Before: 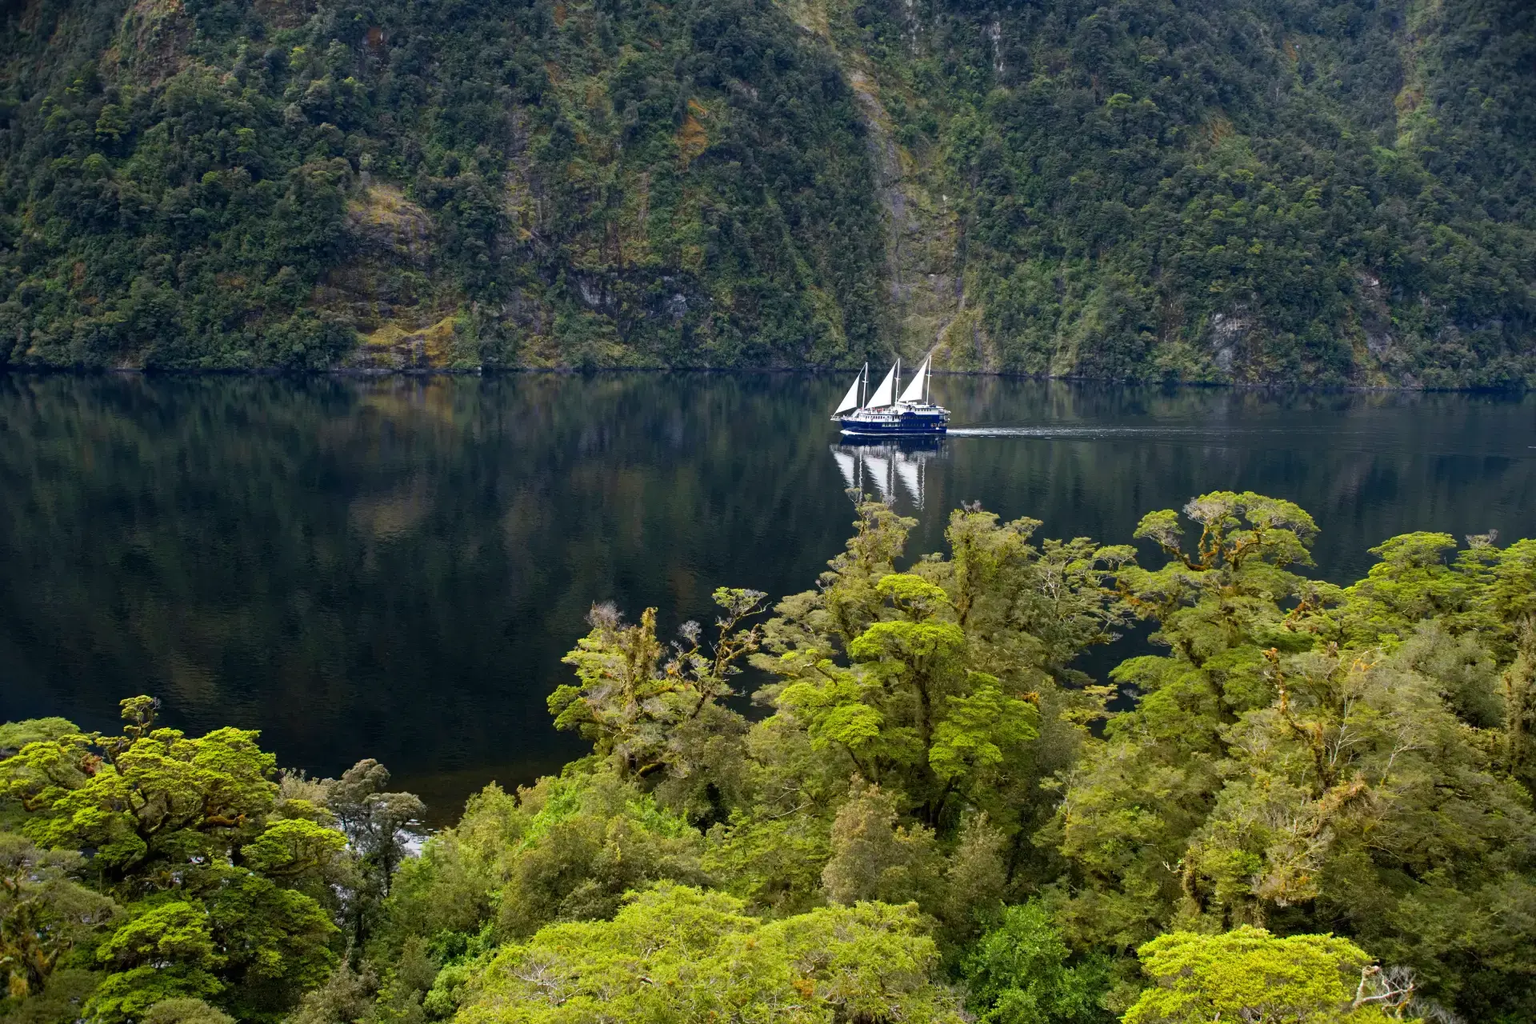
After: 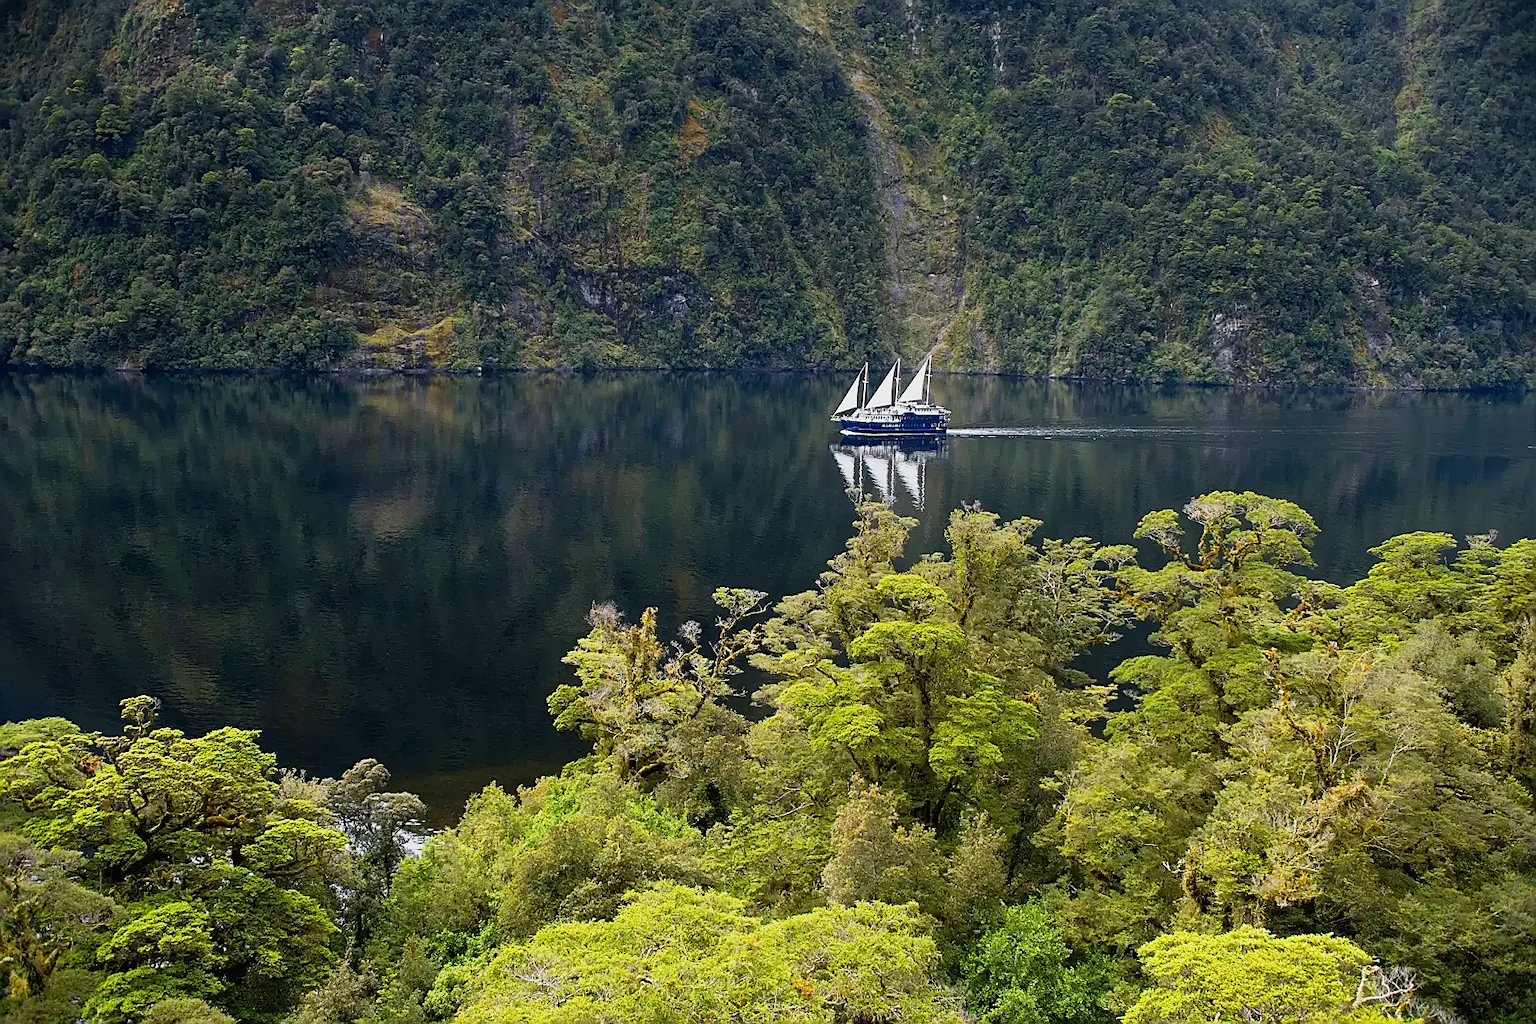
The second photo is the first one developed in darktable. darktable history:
sharpen: radius 1.4, amount 1.25, threshold 0.7
graduated density: on, module defaults
base curve: curves: ch0 [(0, 0) (0.088, 0.125) (0.176, 0.251) (0.354, 0.501) (0.613, 0.749) (1, 0.877)], preserve colors none
